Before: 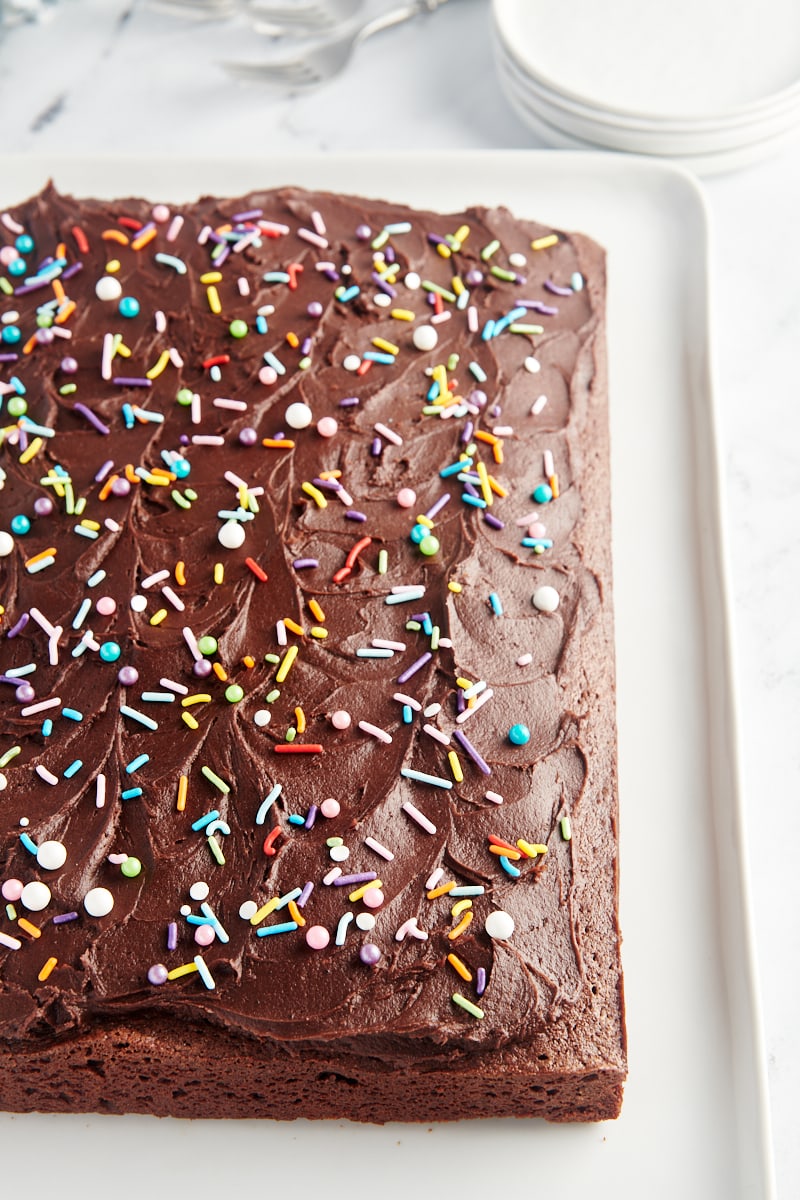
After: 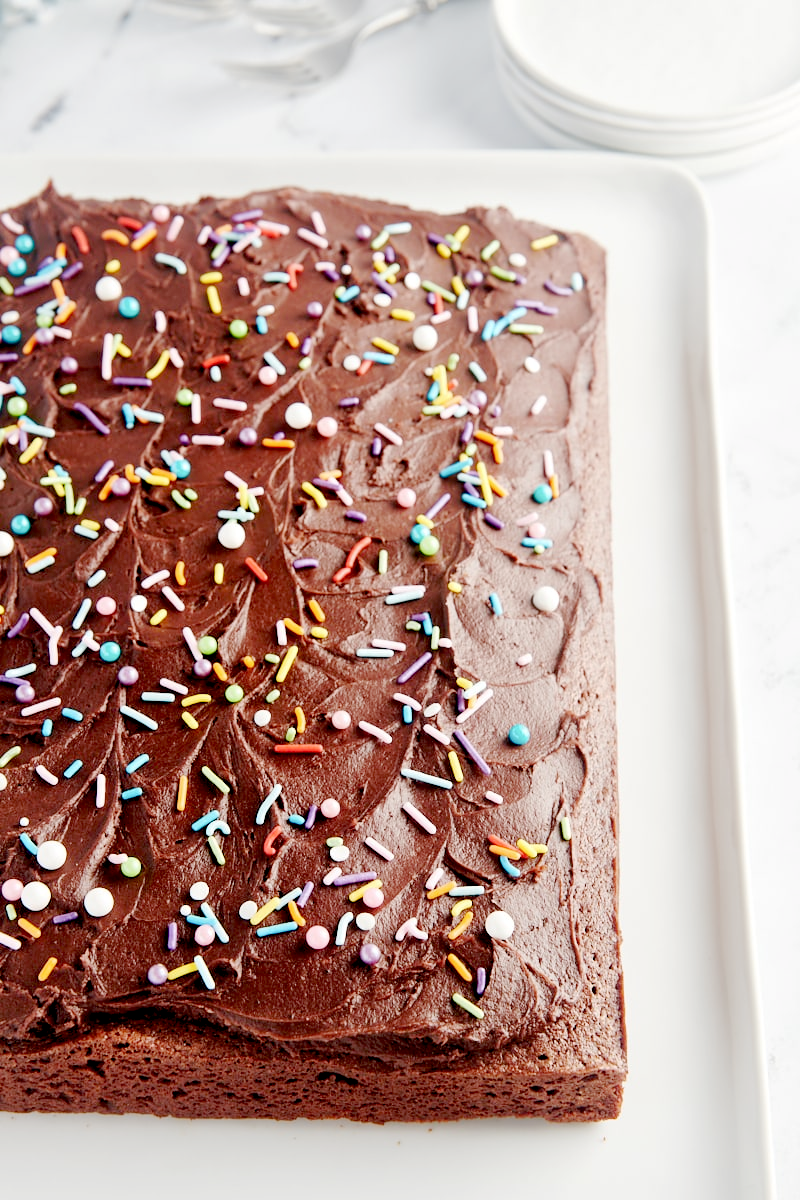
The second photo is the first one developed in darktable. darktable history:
base curve: curves: ch0 [(0, 0) (0.158, 0.273) (0.879, 0.895) (1, 1)], preserve colors none
exposure: black level correction 0.01, exposure 0.008 EV, compensate highlight preservation false
